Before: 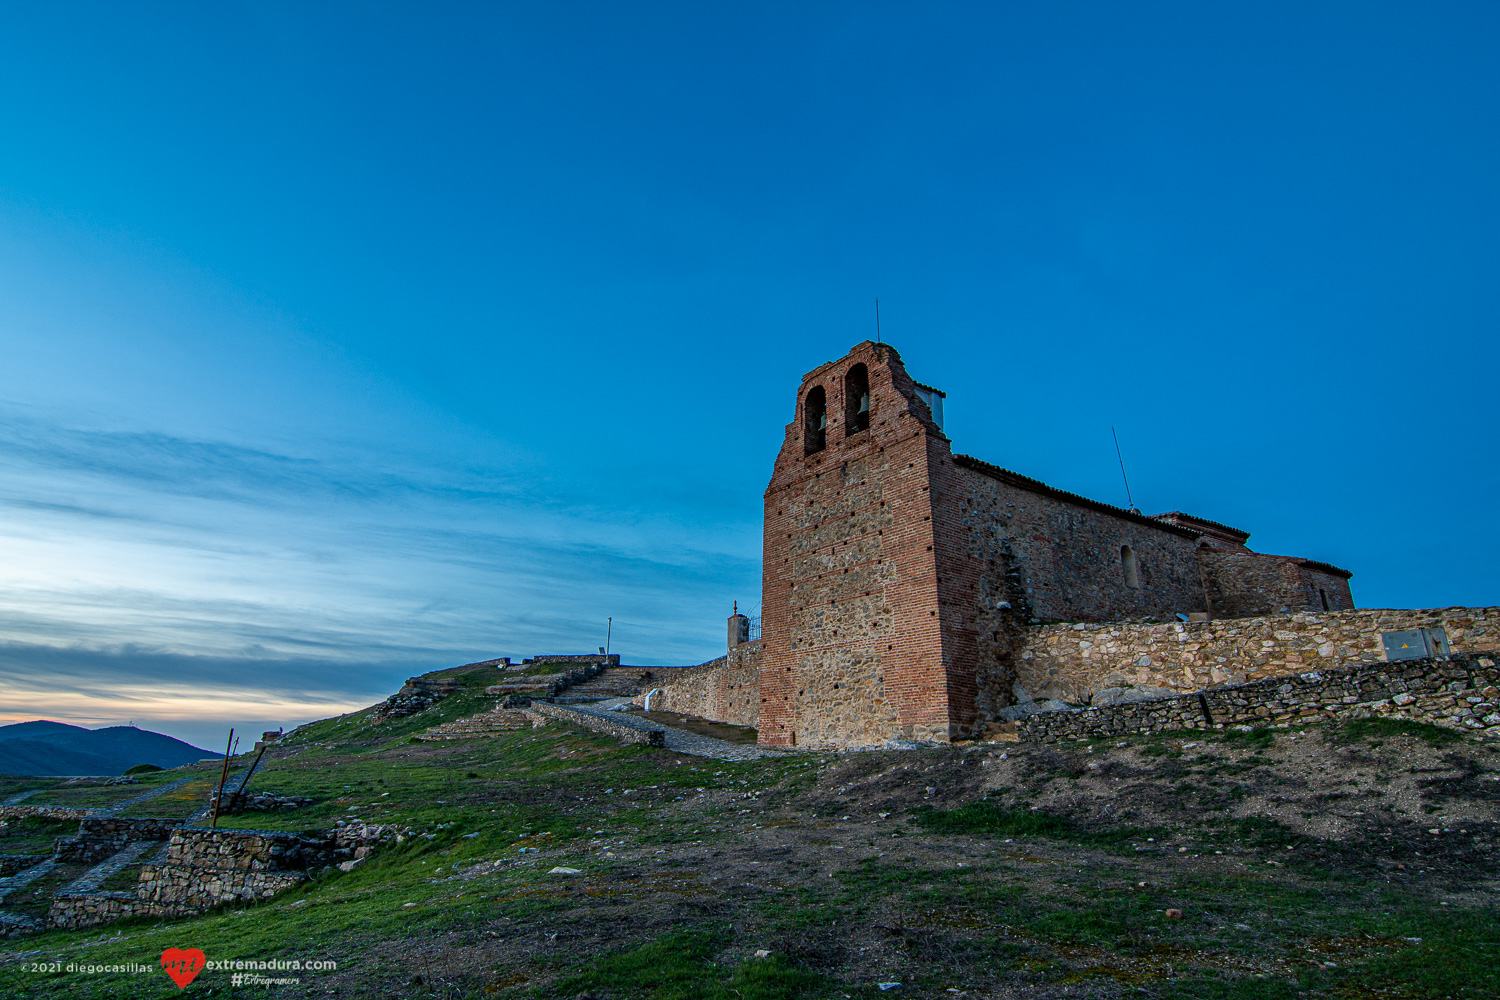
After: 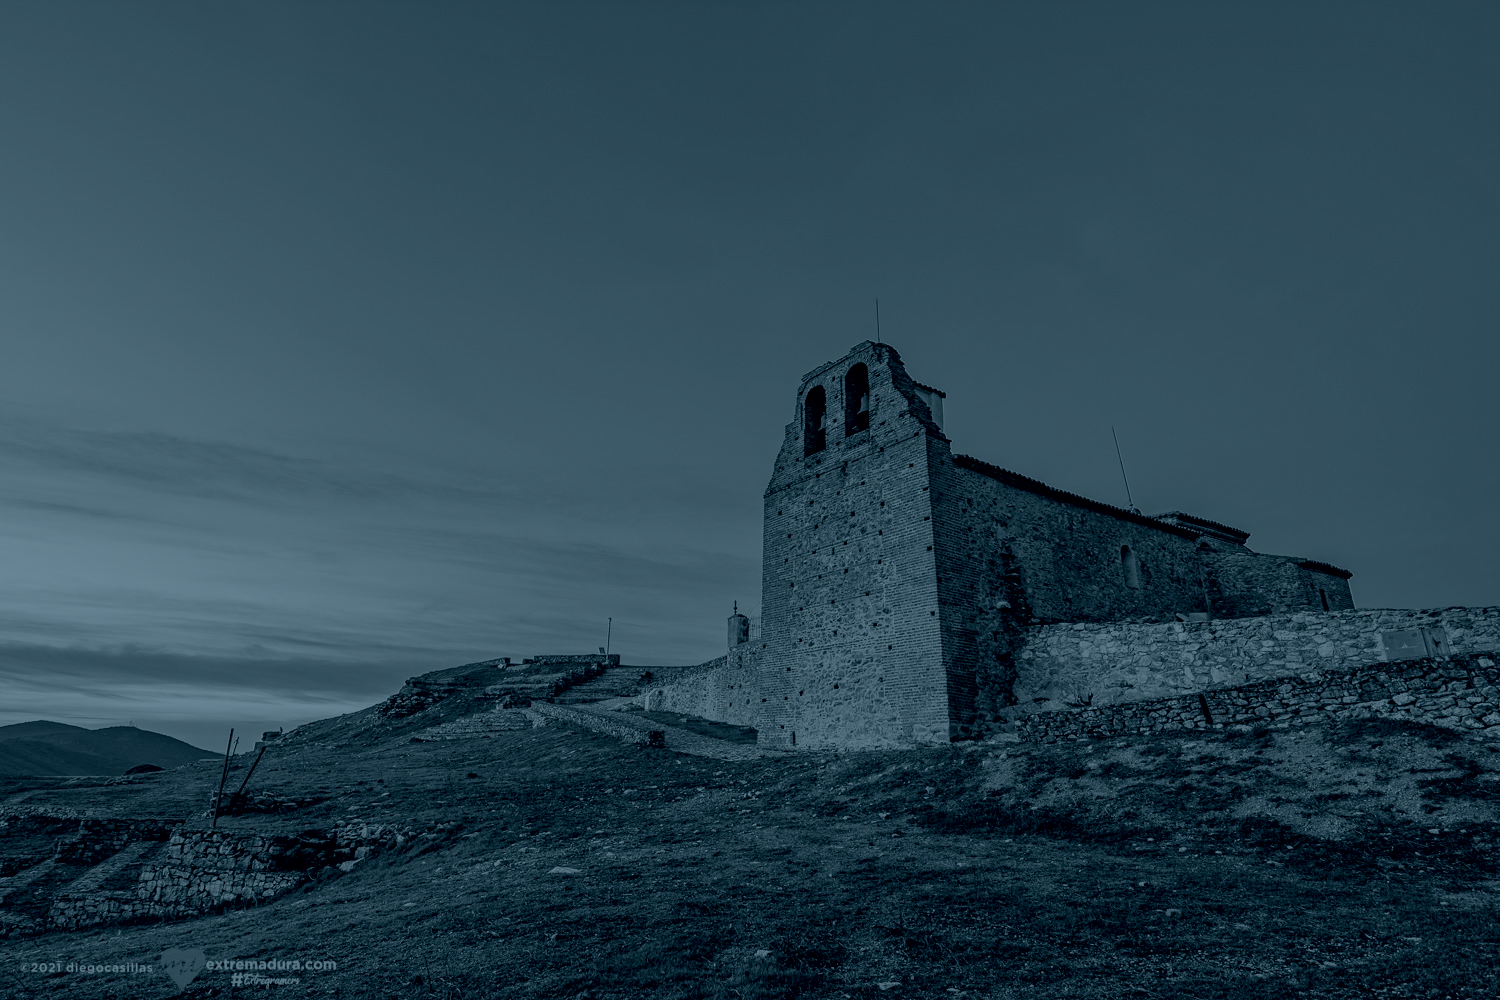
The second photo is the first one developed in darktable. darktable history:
filmic rgb: black relative exposure -7.15 EV, white relative exposure 5.36 EV, hardness 3.02
exposure: black level correction 0, exposure 1.1 EV, compensate highlight preservation false
colorize: hue 194.4°, saturation 29%, source mix 61.75%, lightness 3.98%, version 1
shadows and highlights: radius 44.78, white point adjustment 6.64, compress 79.65%, highlights color adjustment 78.42%, soften with gaussian
